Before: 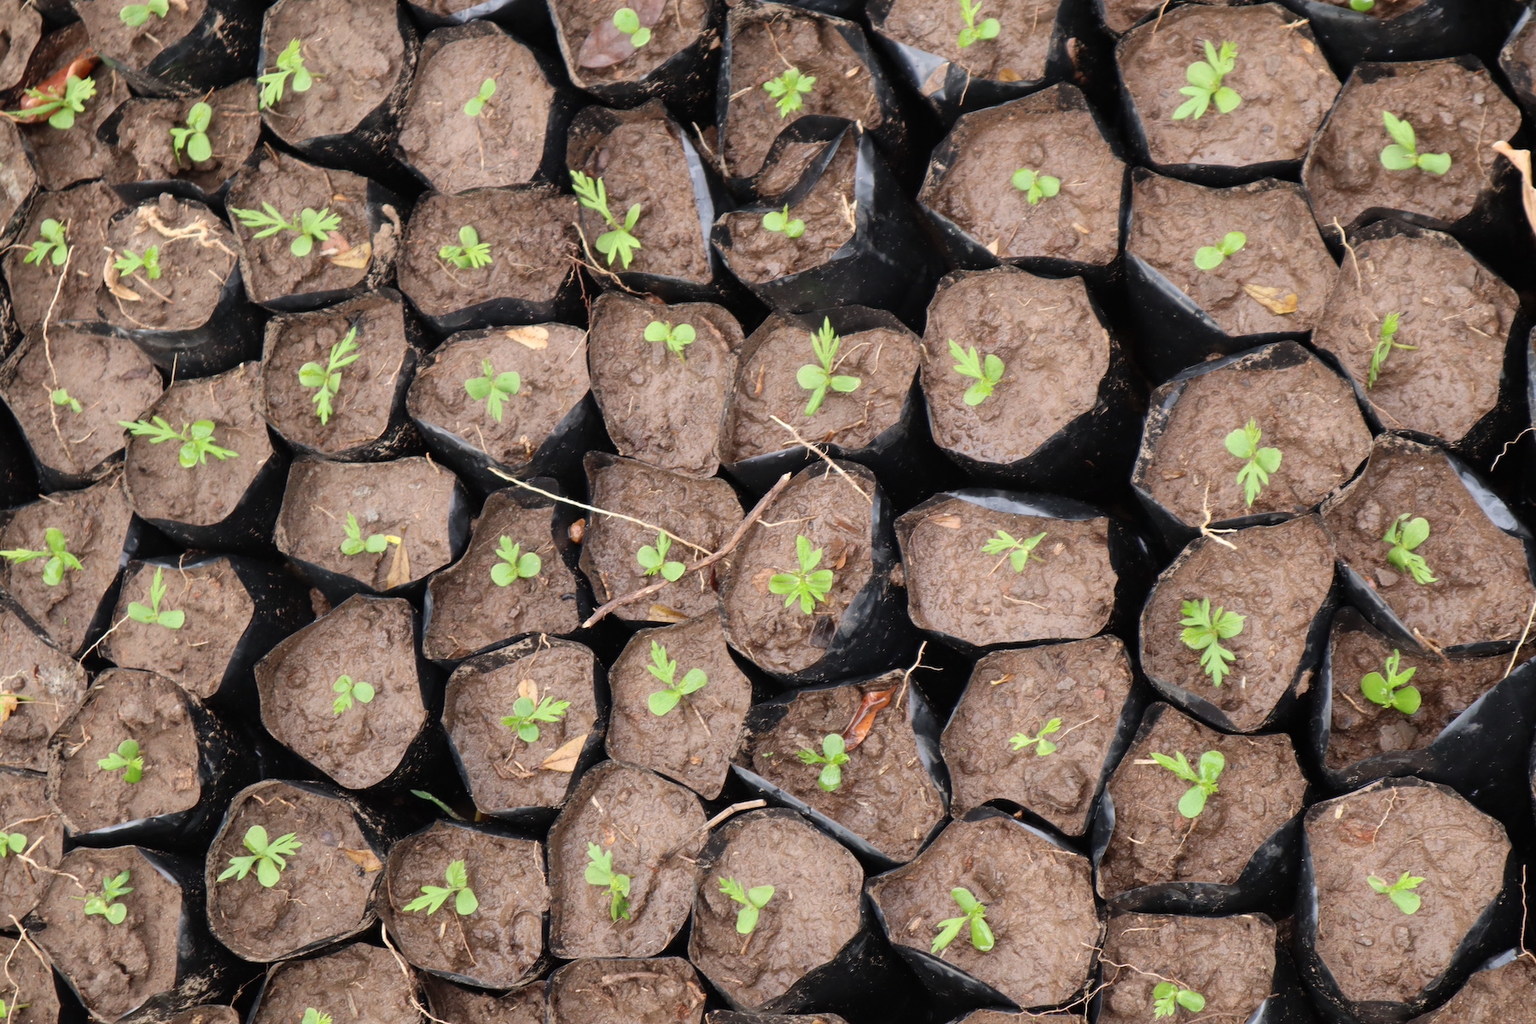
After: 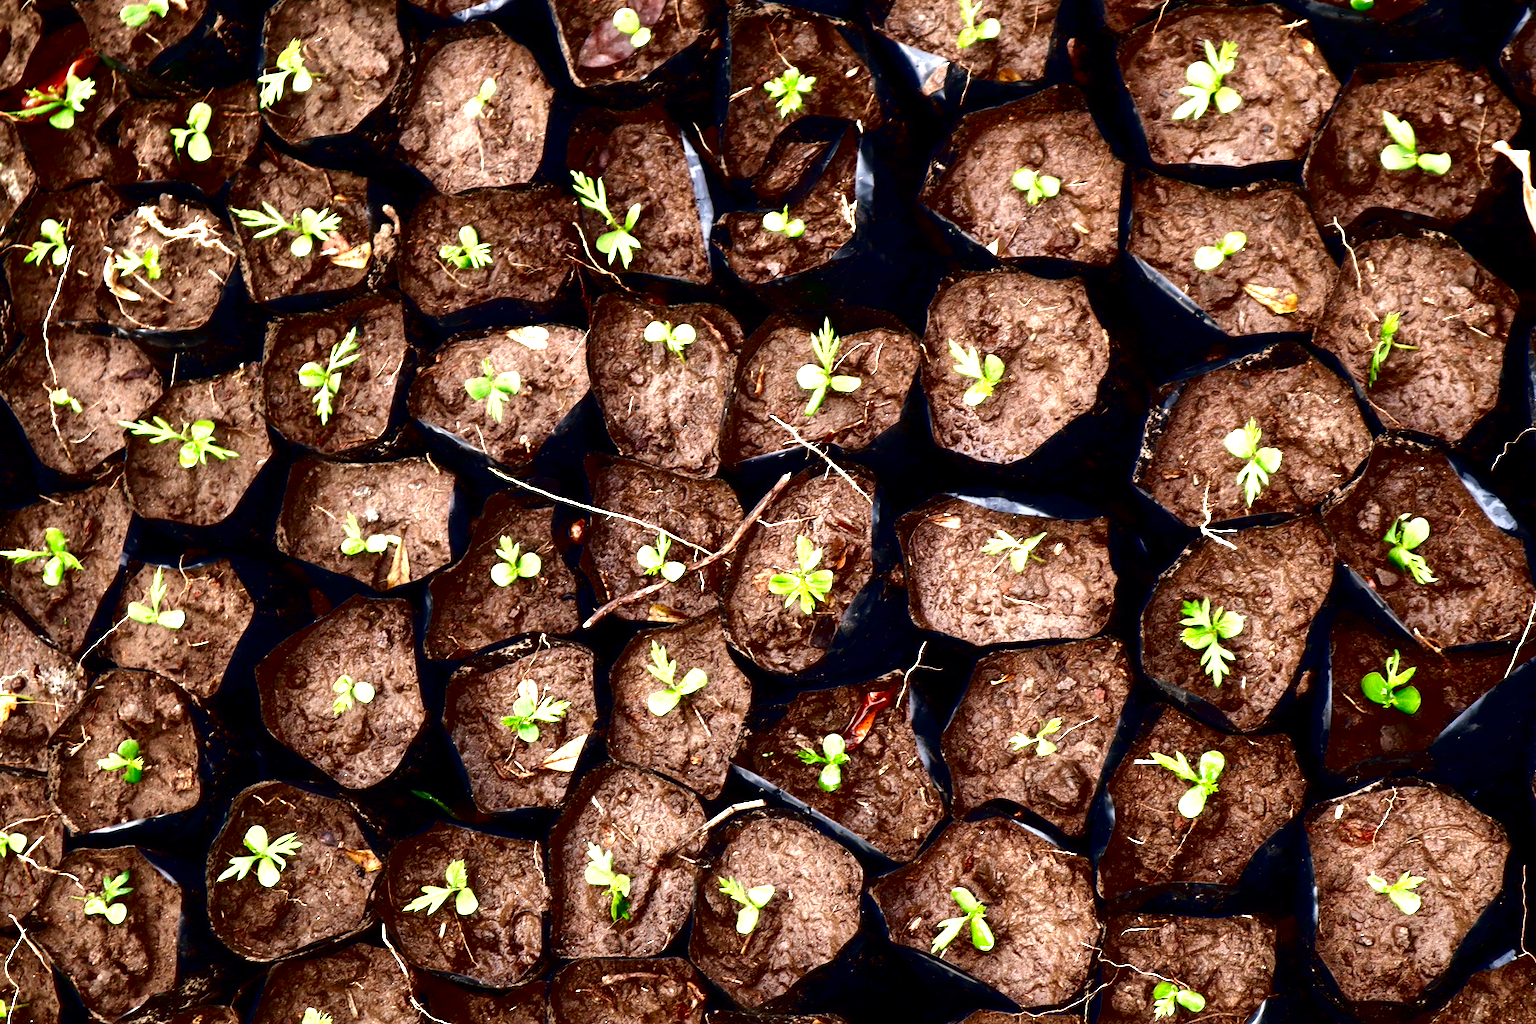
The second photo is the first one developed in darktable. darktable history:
color balance rgb: shadows lift › chroma 2.039%, shadows lift › hue 247.74°, power › hue 330.26°, global offset › luminance -0.309%, global offset › hue 260.13°, perceptual saturation grading › global saturation 20%, perceptual saturation grading › highlights -50.08%, perceptual saturation grading › shadows 31.008%, perceptual brilliance grading › highlights 3.261%, perceptual brilliance grading › mid-tones -17.428%, perceptual brilliance grading › shadows -41.681%, contrast -10.196%
contrast brightness saturation: brightness -0.986, saturation 0.982
exposure: black level correction 0, exposure 1.106 EV, compensate exposure bias true, compensate highlight preservation false
